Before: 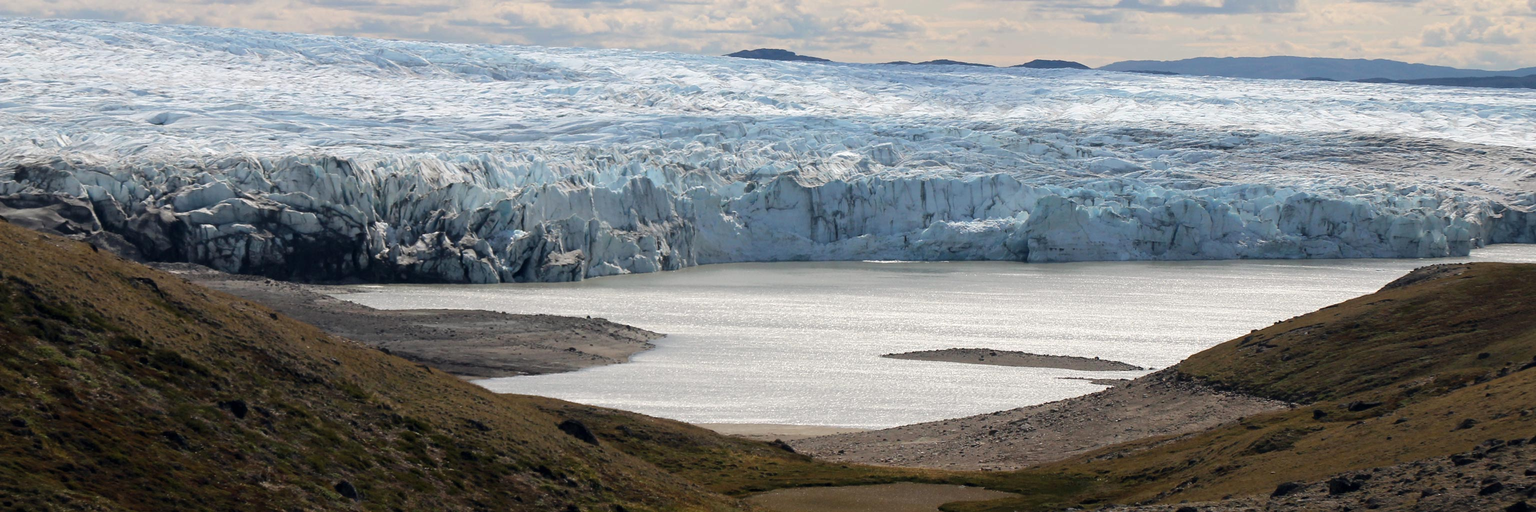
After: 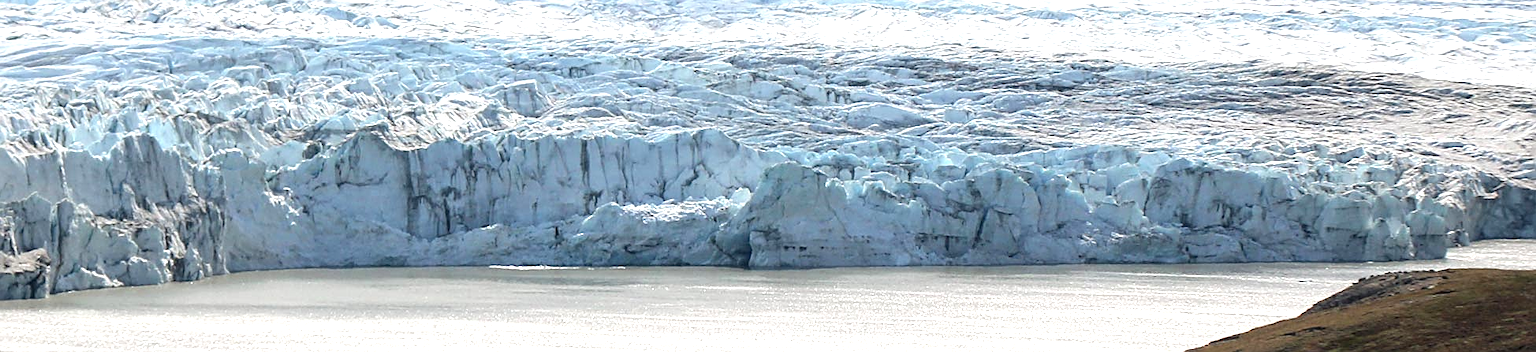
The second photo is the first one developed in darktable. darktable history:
crop: left 35.993%, top 18.06%, right 0.564%, bottom 38.212%
local contrast: on, module defaults
sharpen: on, module defaults
exposure: black level correction 0, exposure 0.697 EV, compensate highlight preservation false
